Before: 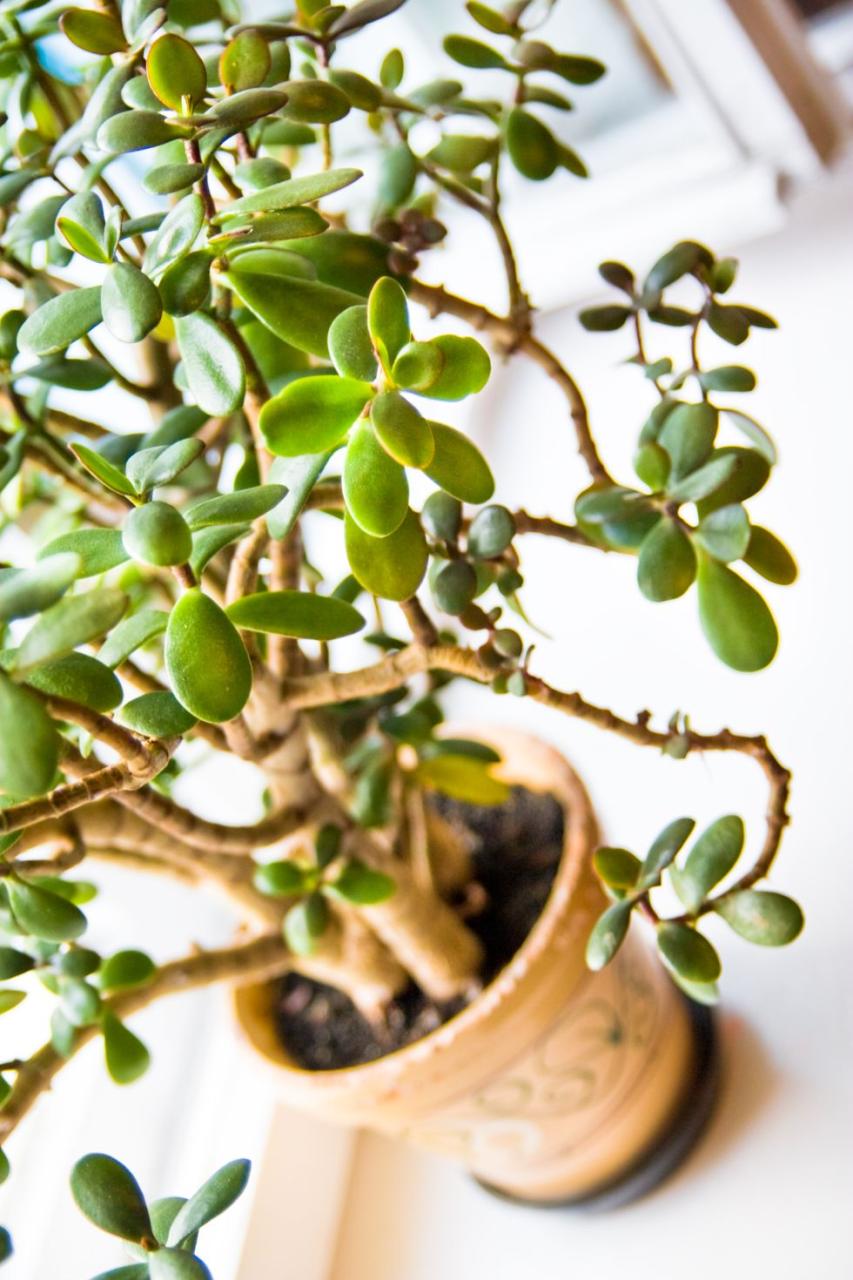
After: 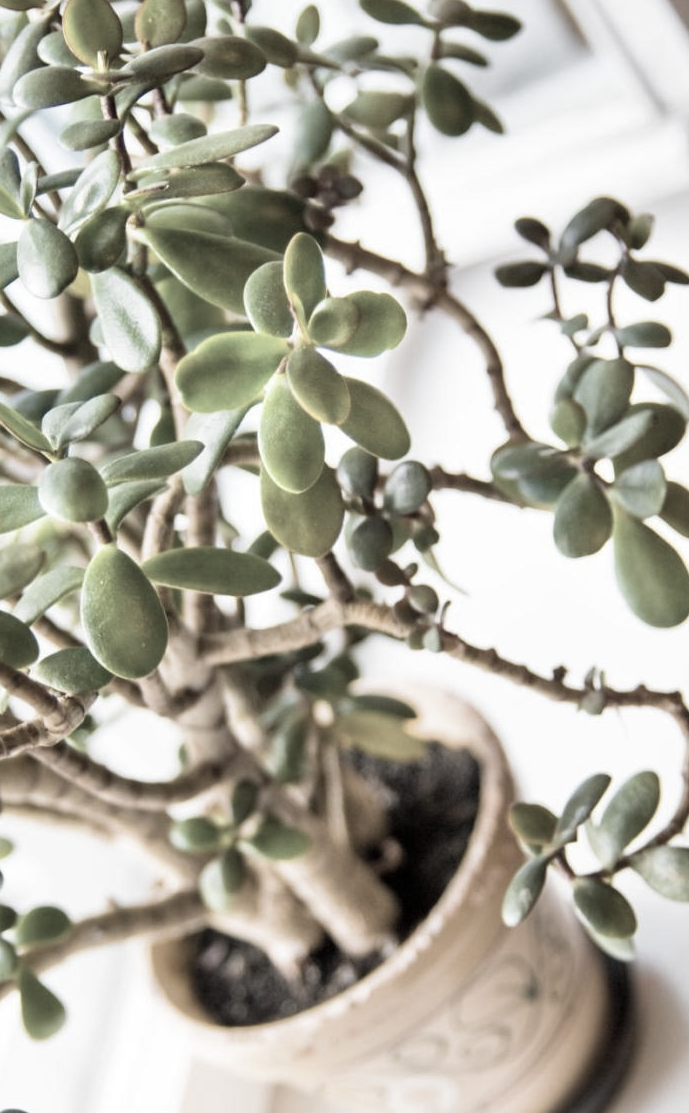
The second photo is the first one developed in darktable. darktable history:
crop: left 9.929%, top 3.475%, right 9.188%, bottom 9.529%
color correction: saturation 0.3
